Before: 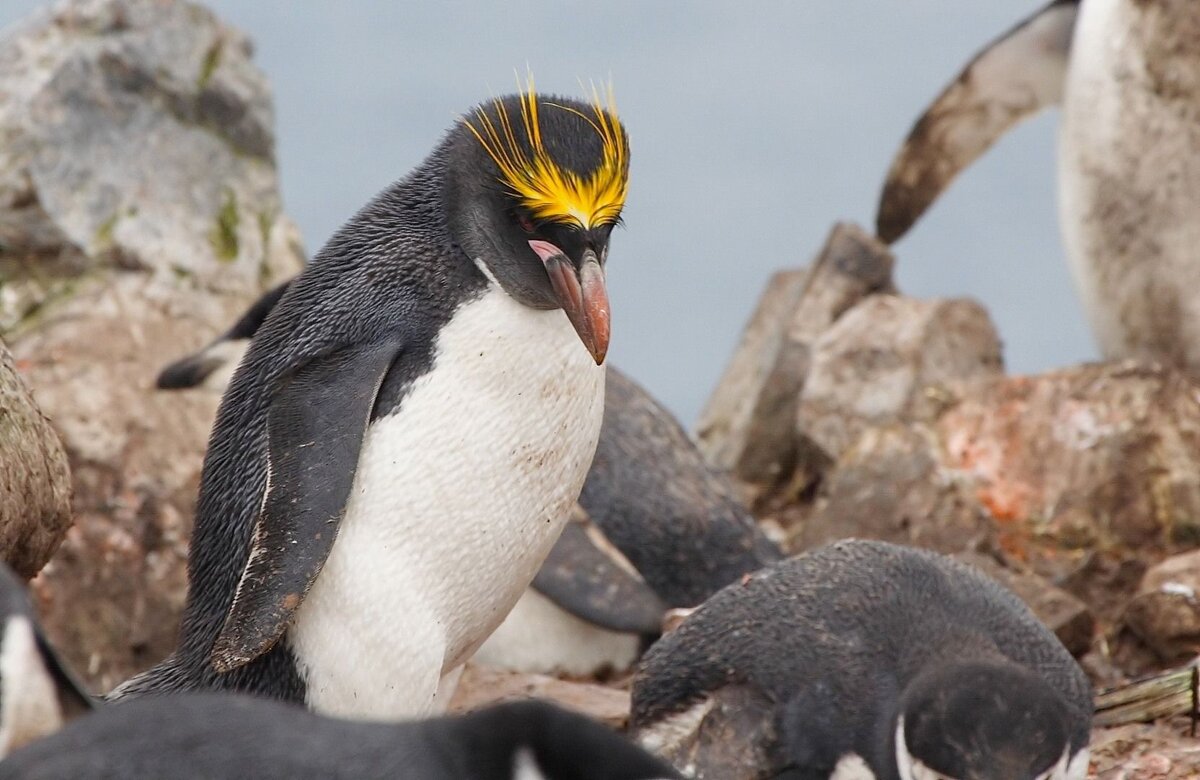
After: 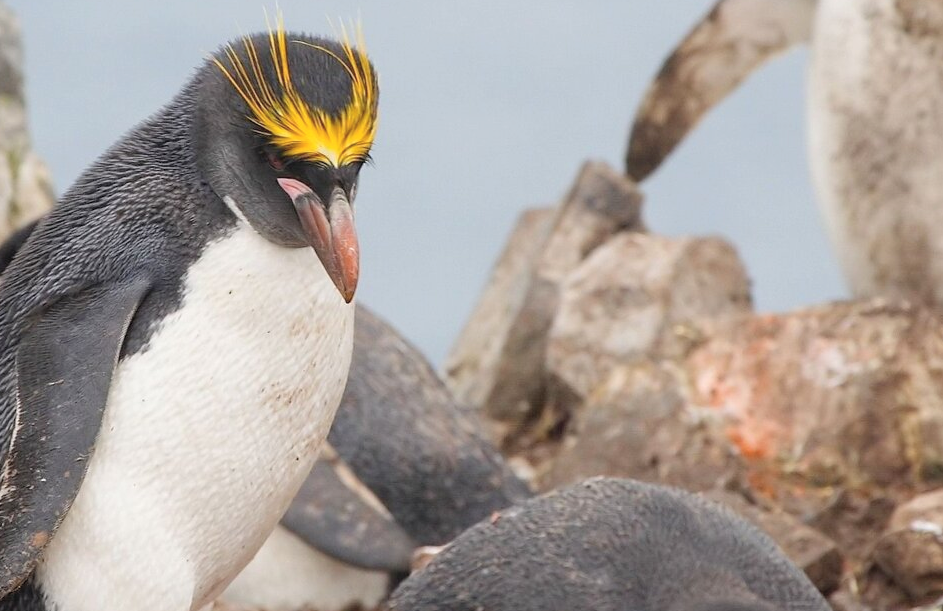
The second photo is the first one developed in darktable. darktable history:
contrast brightness saturation: brightness 0.142
crop and rotate: left 20.994%, top 8.033%, right 0.395%, bottom 13.608%
